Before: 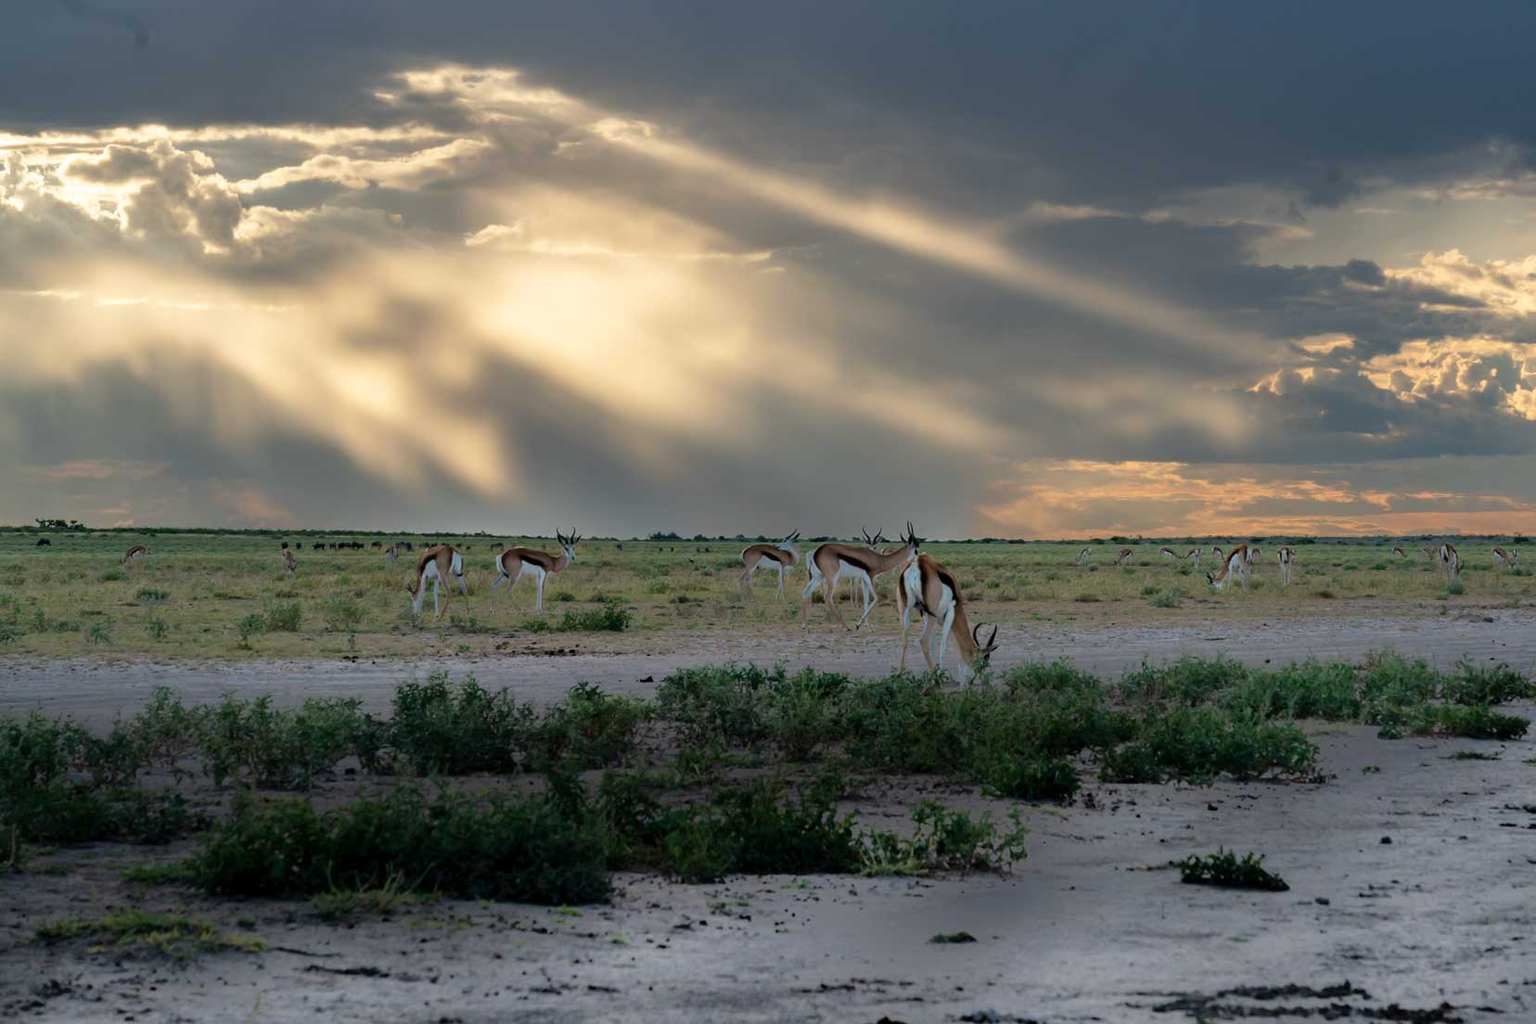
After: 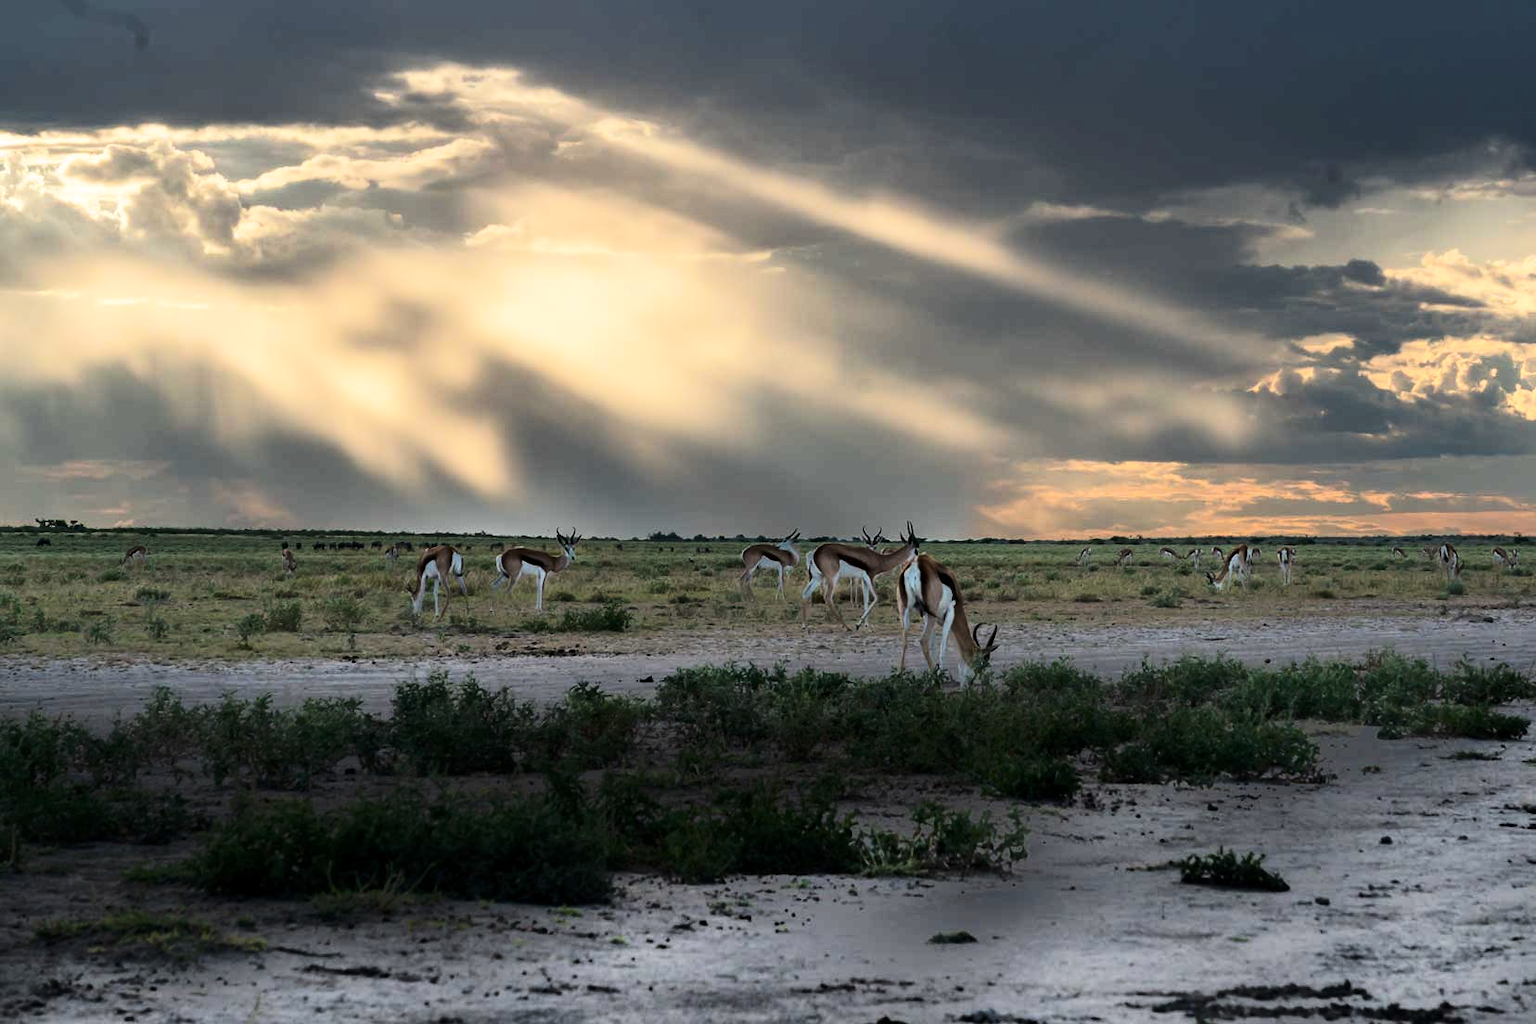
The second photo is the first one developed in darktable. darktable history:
tone curve: curves: ch0 [(0, 0) (0.288, 0.201) (0.683, 0.793) (1, 1)], color space Lab, linked channels, preserve colors none
